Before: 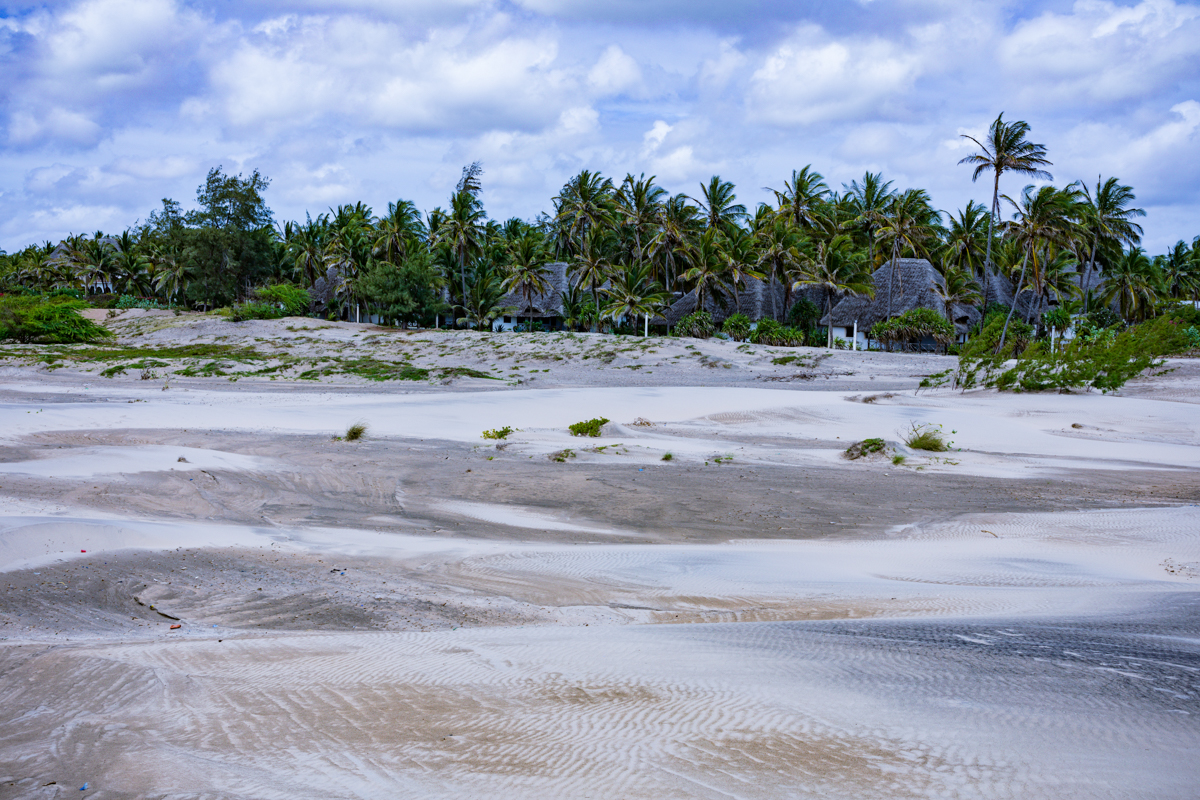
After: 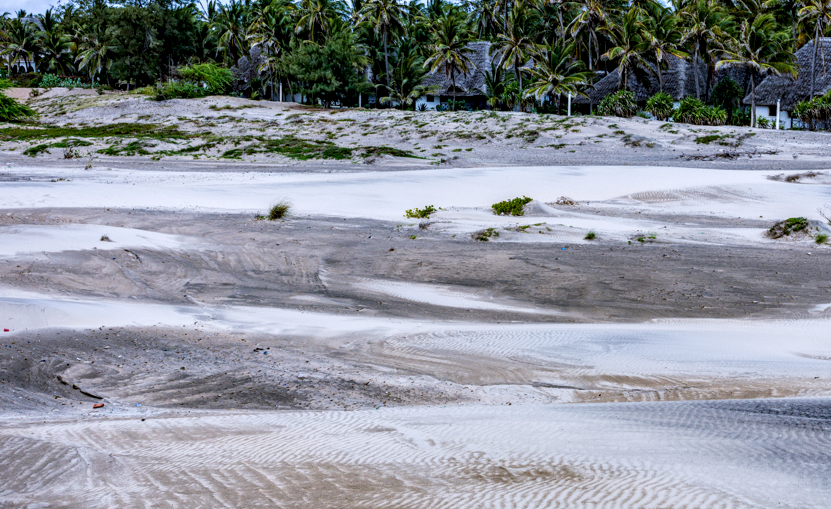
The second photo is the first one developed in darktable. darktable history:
crop: left 6.488%, top 27.668%, right 24.183%, bottom 8.656%
local contrast: highlights 60%, shadows 60%, detail 160%
